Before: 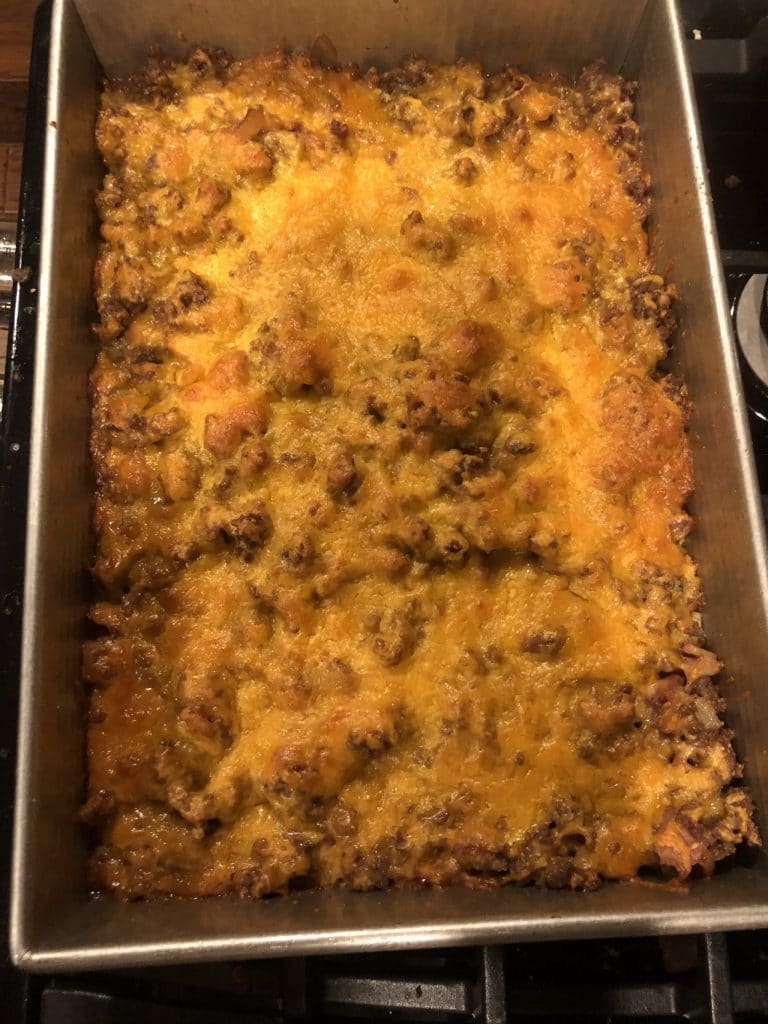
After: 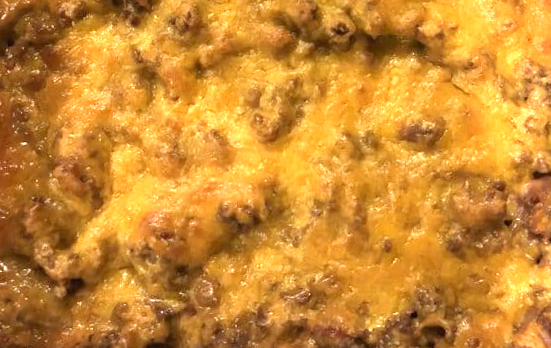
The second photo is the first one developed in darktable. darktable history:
rotate and perspective: rotation 5.12°, automatic cropping off
crop: left 18.091%, top 51.13%, right 17.525%, bottom 16.85%
exposure: exposure 1.16 EV, compensate exposure bias true, compensate highlight preservation false
white balance: red 0.926, green 1.003, blue 1.133
